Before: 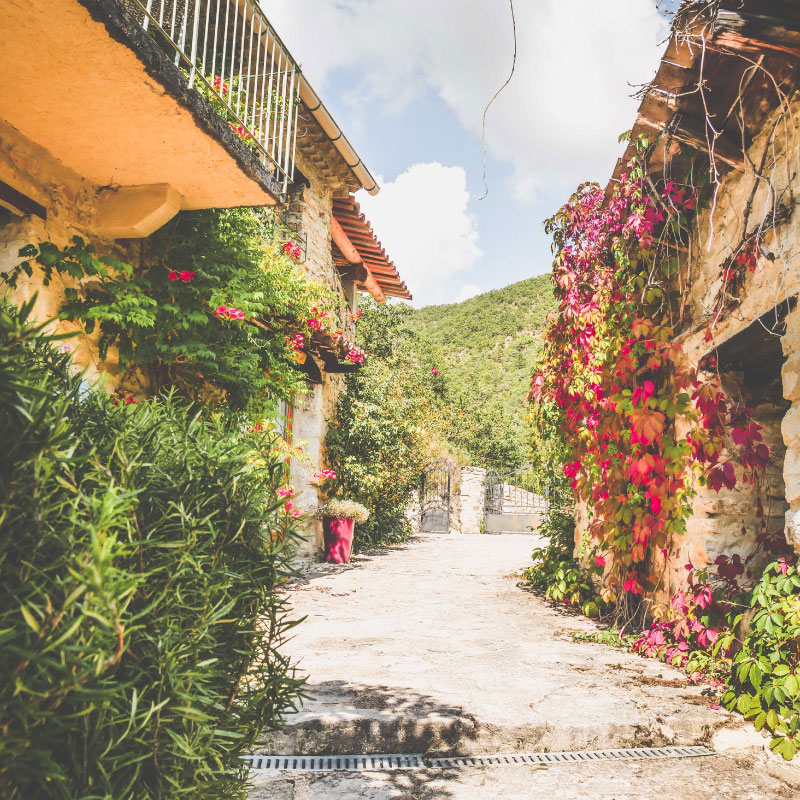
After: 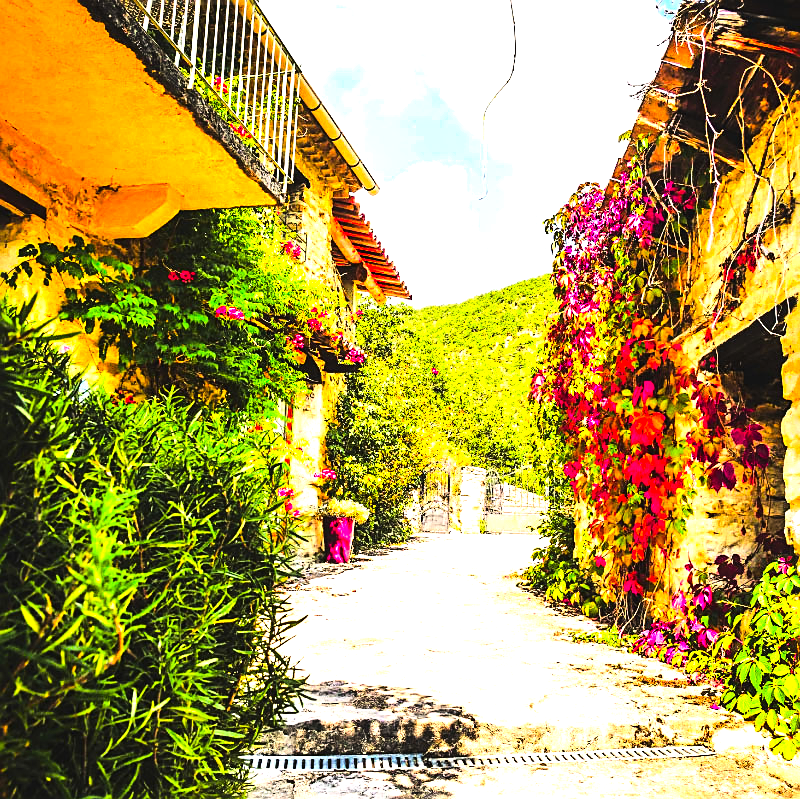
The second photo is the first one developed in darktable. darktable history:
color correction: highlights b* 0.015, saturation 2.13
local contrast: mode bilateral grid, contrast 20, coarseness 49, detail 120%, midtone range 0.2
crop: bottom 0.066%
exposure: black level correction 0, exposure 1.001 EV, compensate highlight preservation false
sharpen: on, module defaults
levels: levels [0, 0.618, 1]
contrast brightness saturation: contrast 0.329, brightness -0.075, saturation 0.166
